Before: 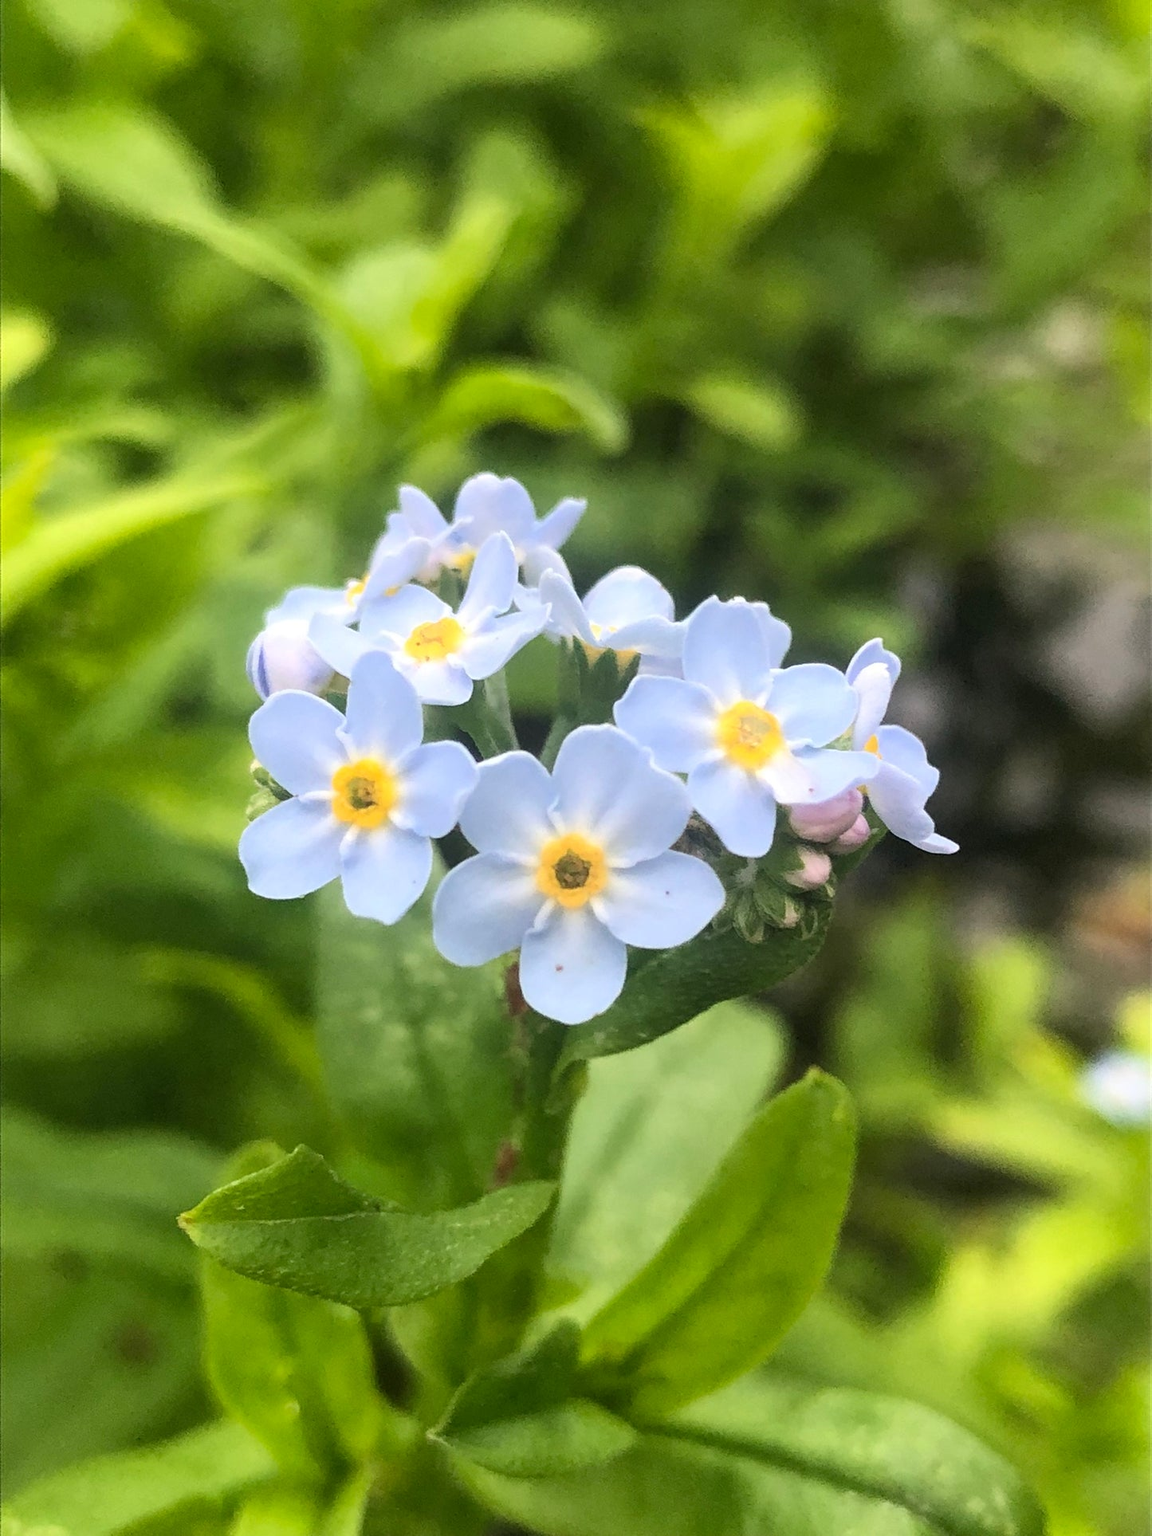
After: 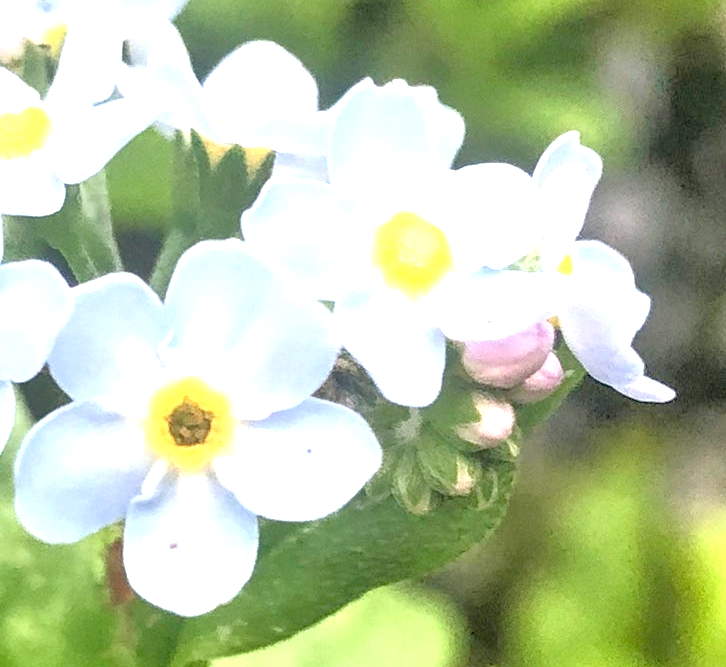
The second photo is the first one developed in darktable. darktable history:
exposure: exposure 0.935 EV, compensate highlight preservation false
tone equalizer: -7 EV 0.15 EV, -6 EV 0.6 EV, -5 EV 1.15 EV, -4 EV 1.33 EV, -3 EV 1.15 EV, -2 EV 0.6 EV, -1 EV 0.15 EV, mask exposure compensation -0.5 EV
levels: mode automatic
crop: left 36.607%, top 34.735%, right 13.146%, bottom 30.611%
base curve: preserve colors none
local contrast: on, module defaults
